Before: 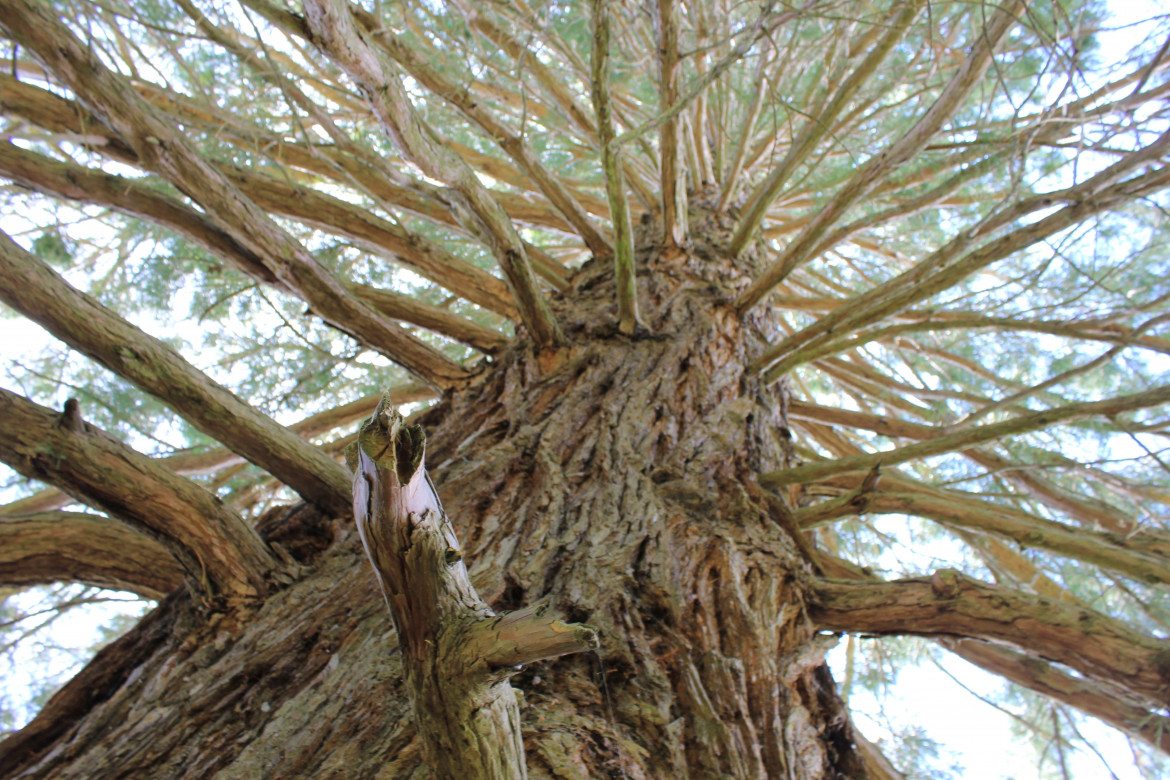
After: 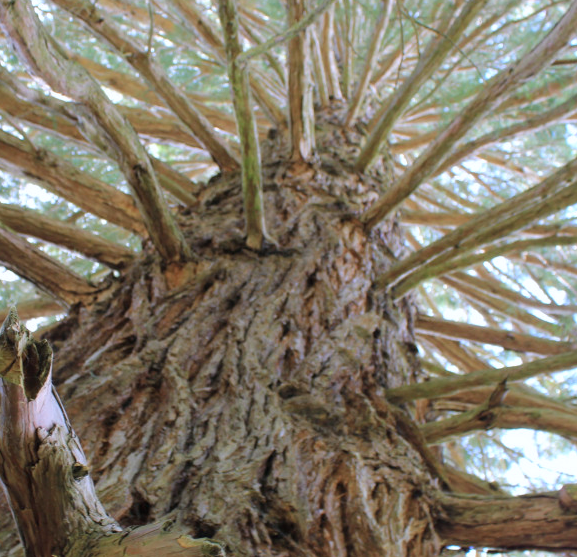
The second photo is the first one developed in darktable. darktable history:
color calibration: gray › normalize channels true, illuminant as shot in camera, x 0.358, y 0.373, temperature 4628.91 K, gamut compression 0.017
crop: left 31.937%, top 11.001%, right 18.73%, bottom 17.522%
